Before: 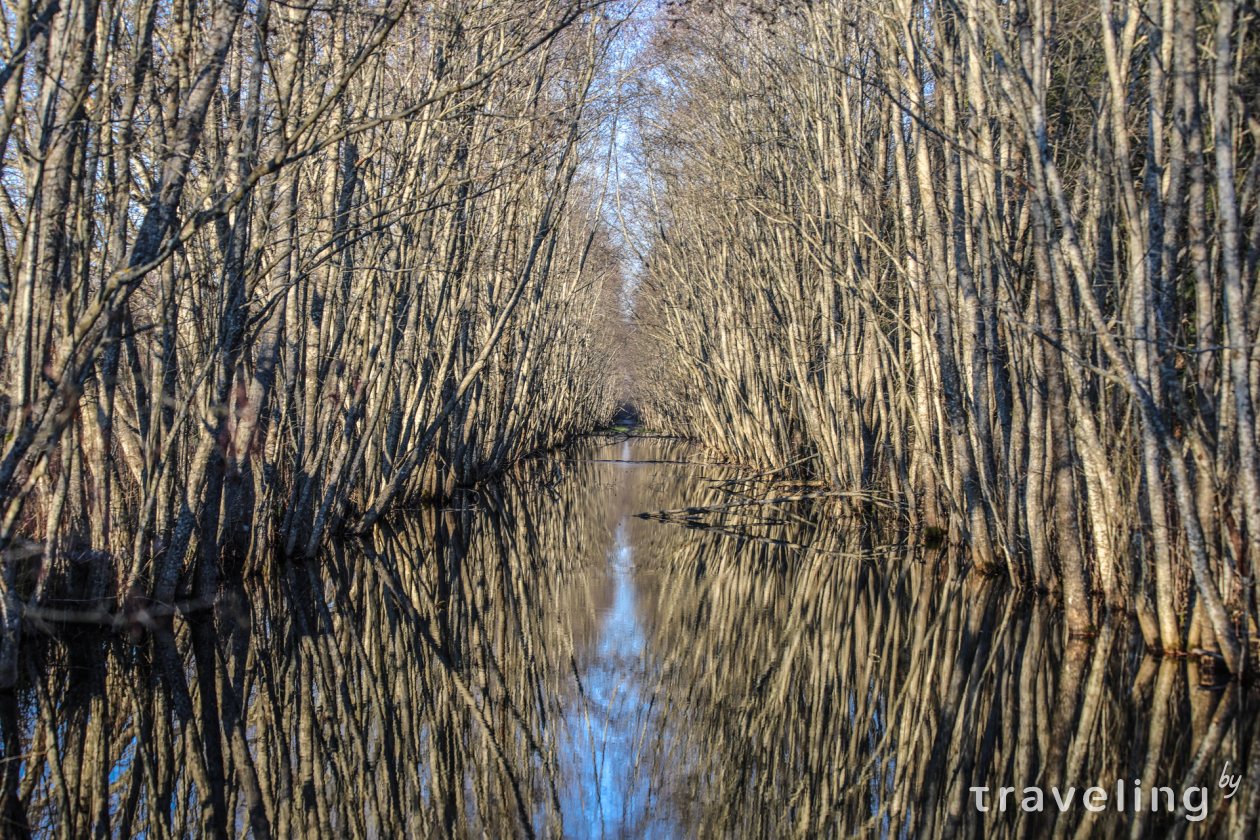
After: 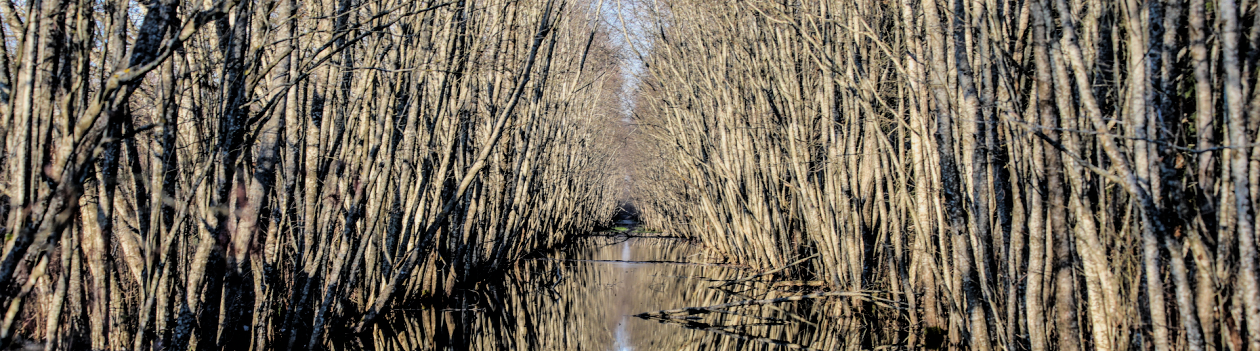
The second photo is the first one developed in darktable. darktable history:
crop and rotate: top 23.84%, bottom 34.294%
filmic rgb: black relative exposure -3.86 EV, white relative exposure 3.48 EV, hardness 2.63, contrast 1.103
color correction: highlights a* 0.003, highlights b* -0.283
exposure: exposure 0.217 EV, compensate highlight preservation false
